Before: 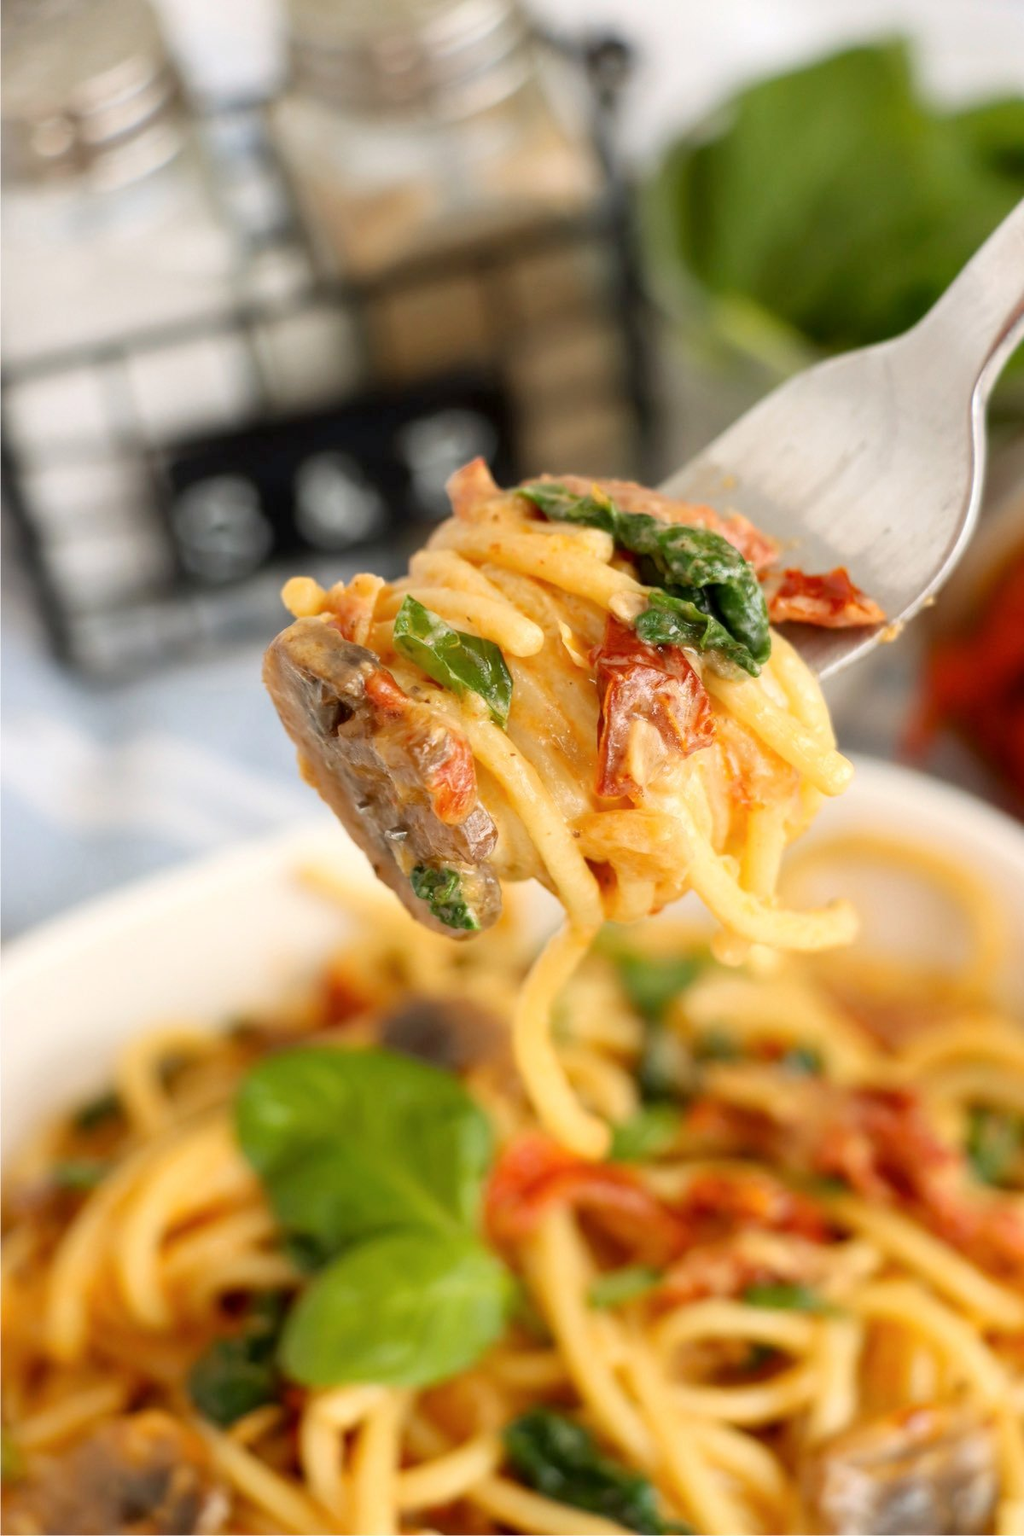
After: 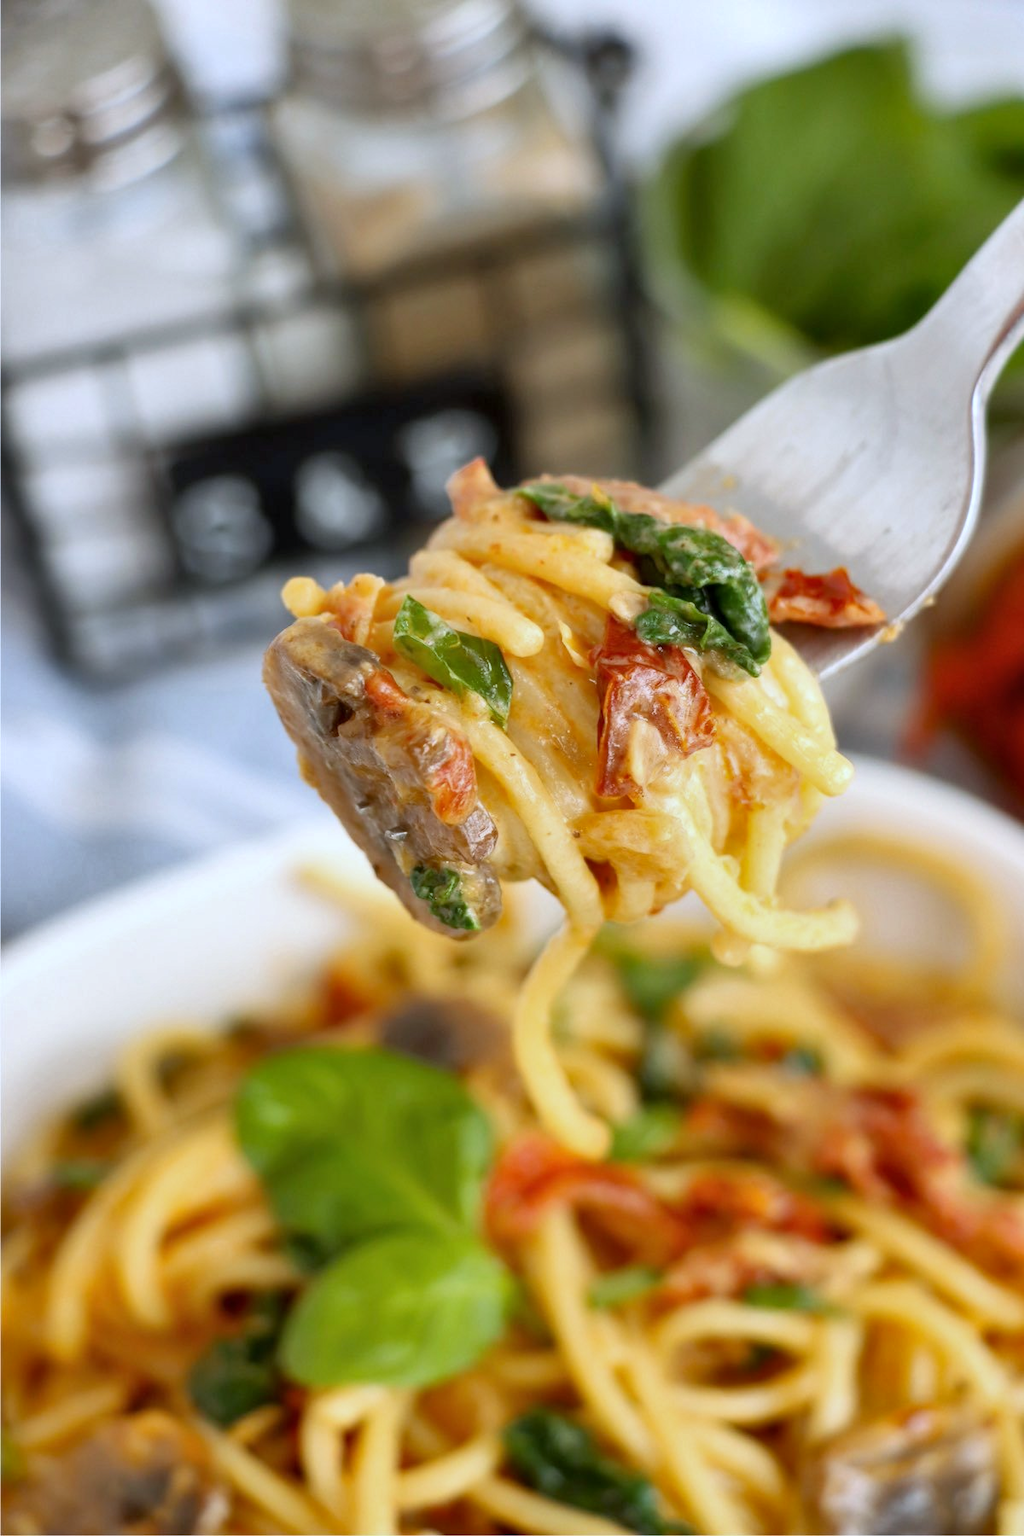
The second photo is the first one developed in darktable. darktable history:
shadows and highlights: highlights color adjustment 0%, low approximation 0.01, soften with gaussian
white balance: red 0.931, blue 1.11
